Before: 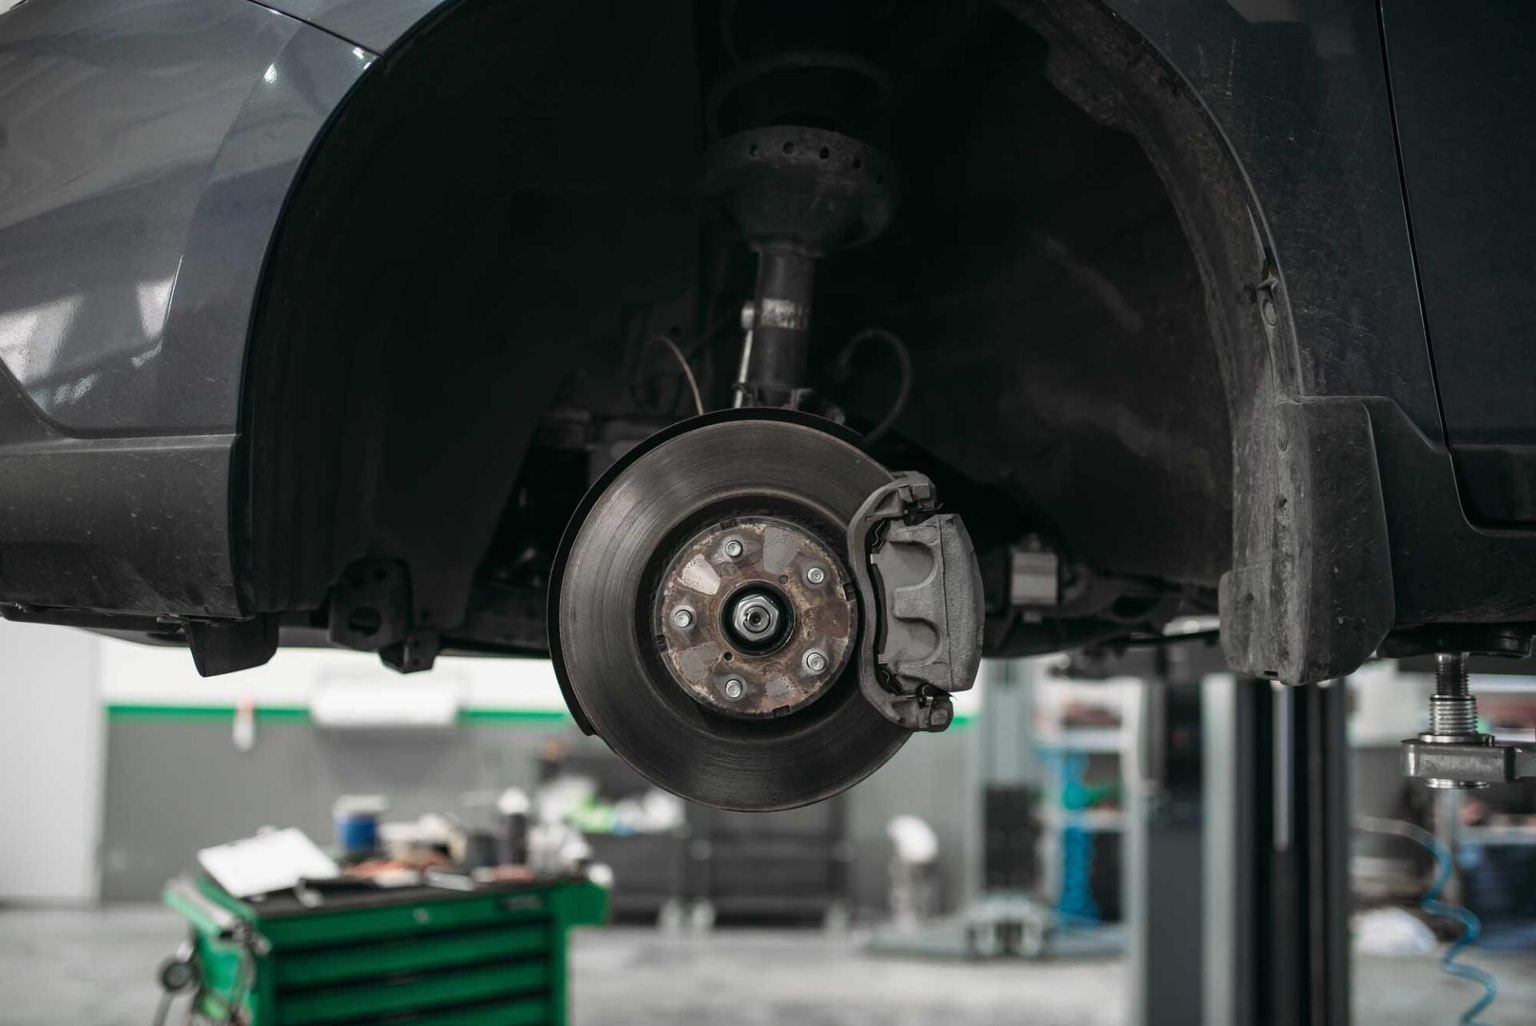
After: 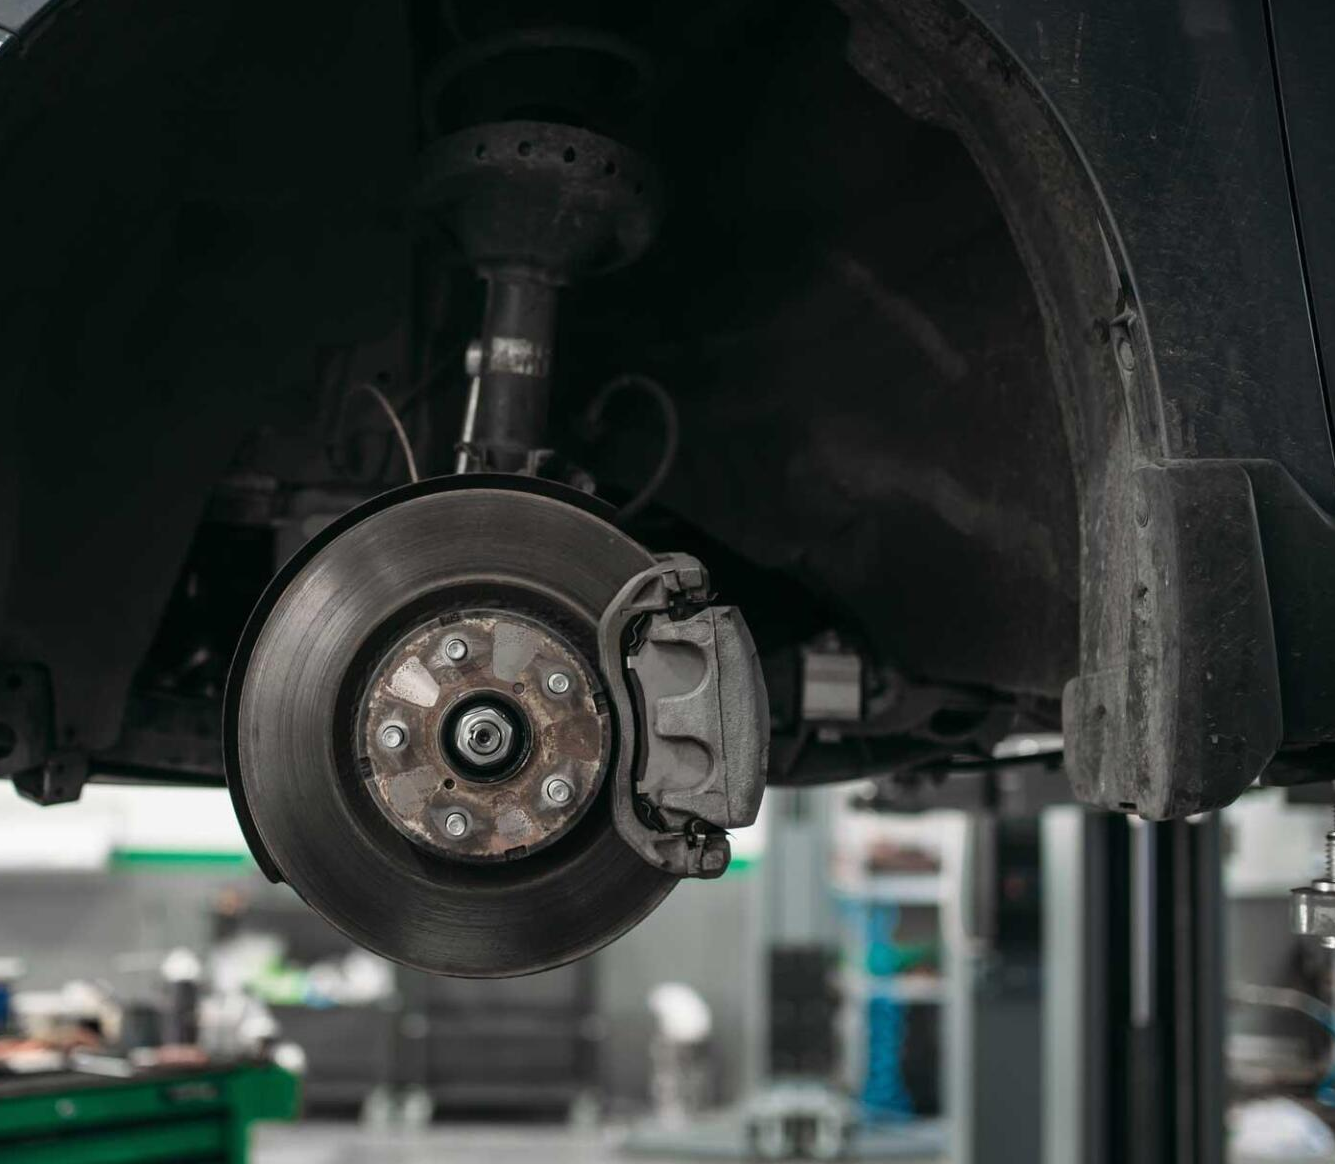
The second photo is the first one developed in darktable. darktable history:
crop and rotate: left 24.034%, top 2.838%, right 6.406%, bottom 6.299%
